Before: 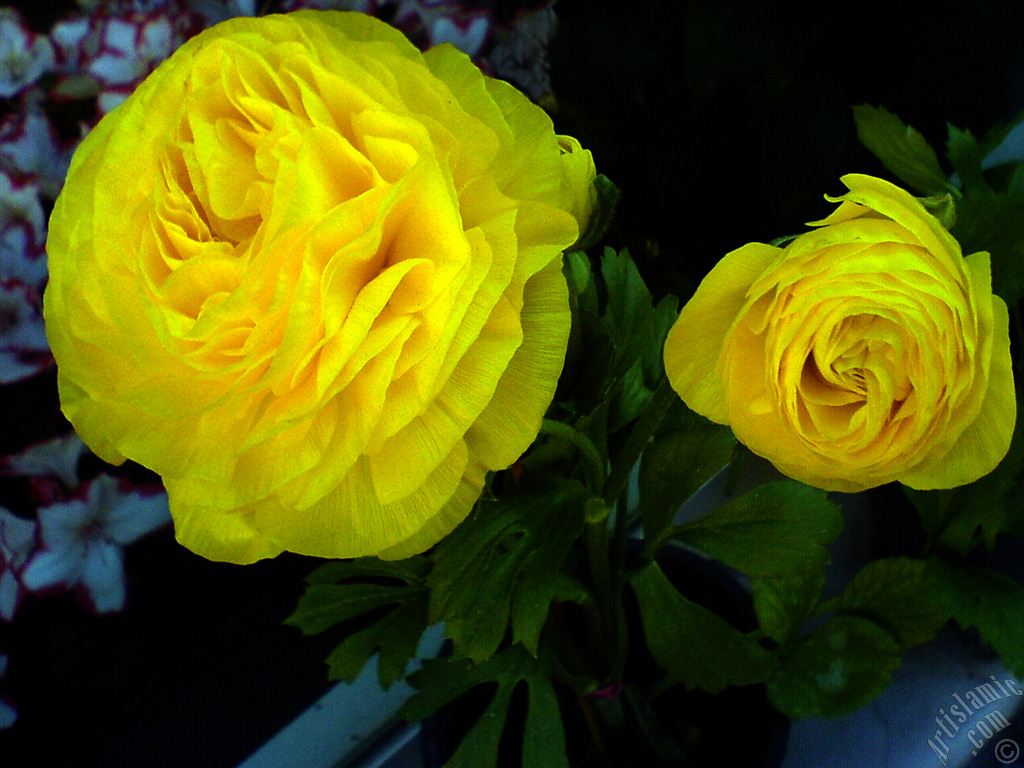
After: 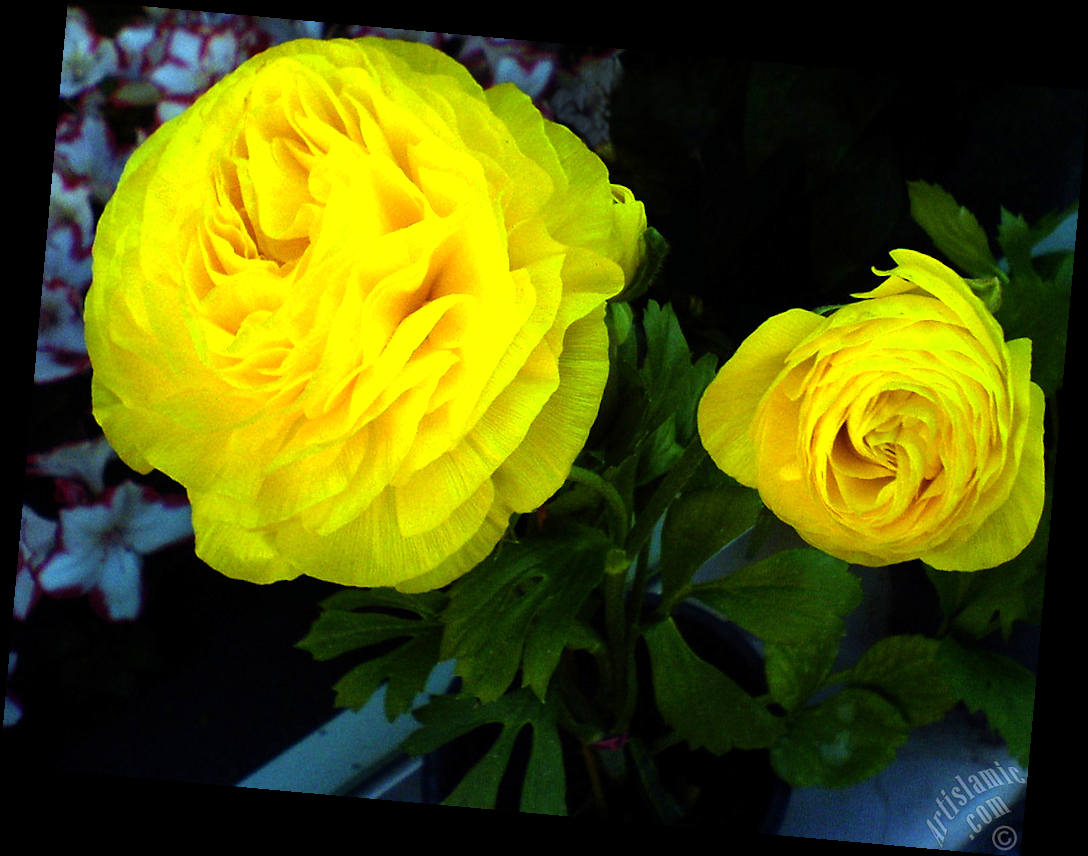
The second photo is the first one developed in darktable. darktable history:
white balance: red 0.988, blue 1.017
rotate and perspective: rotation 5.12°, automatic cropping off
exposure: exposure 0.6 EV, compensate highlight preservation false
